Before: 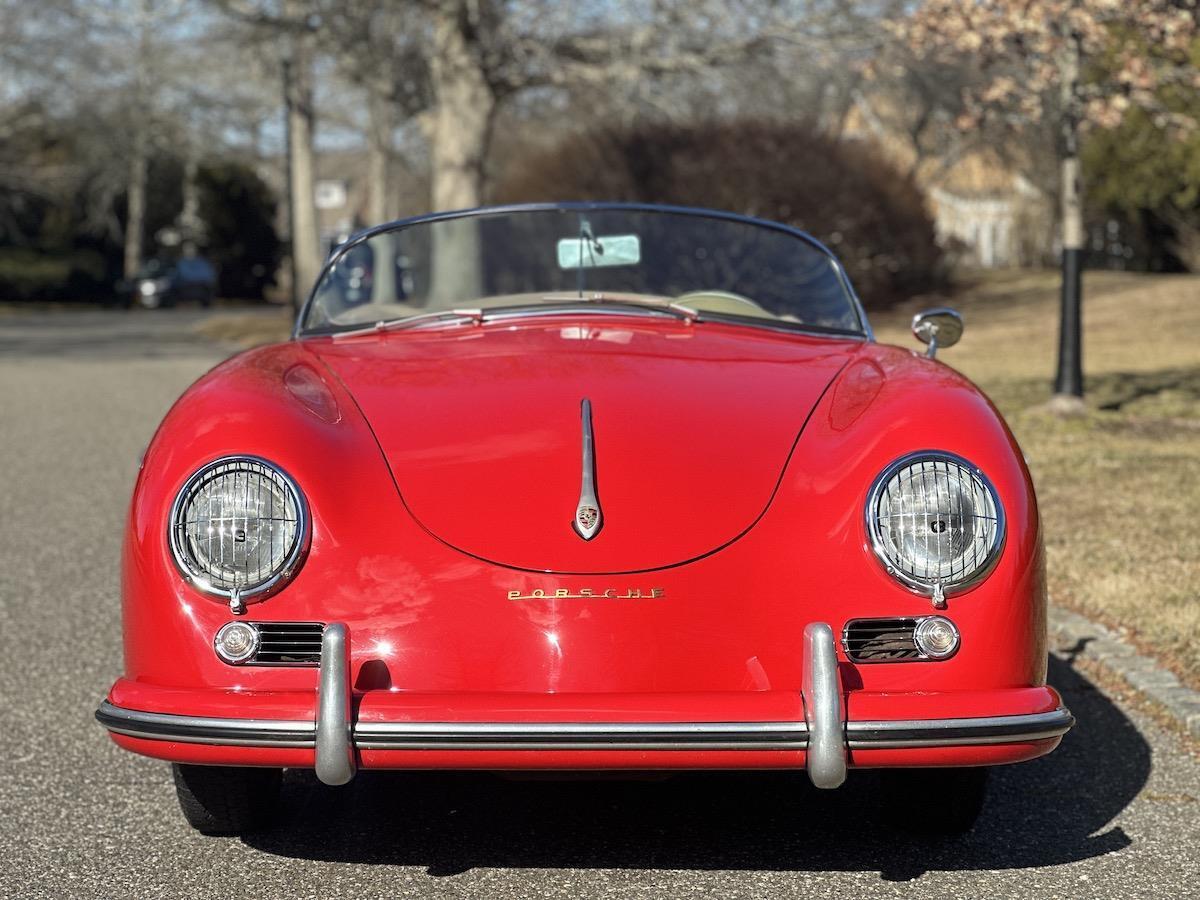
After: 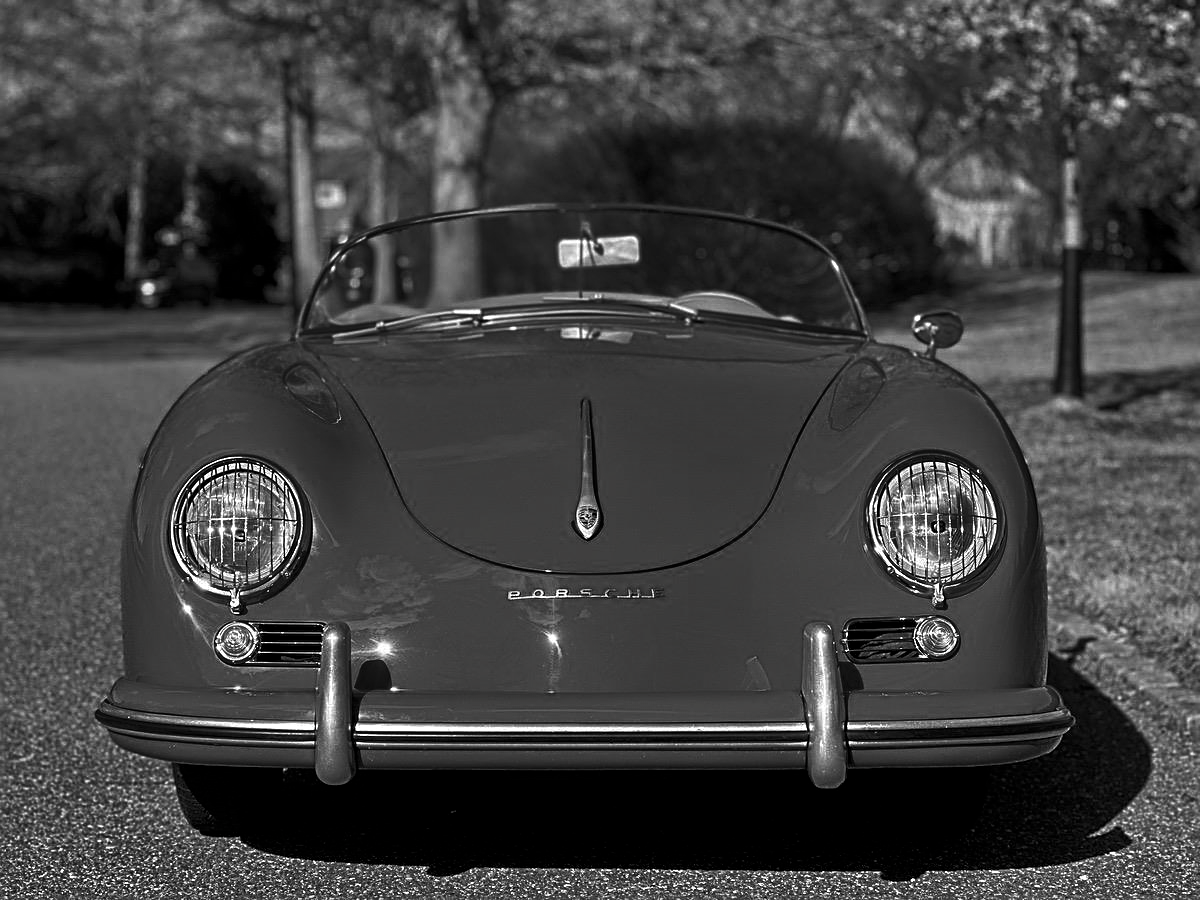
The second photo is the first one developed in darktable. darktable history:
tone equalizer: -7 EV 0.152 EV, -6 EV 0.587 EV, -5 EV 1.15 EV, -4 EV 1.32 EV, -3 EV 1.16 EV, -2 EV 0.6 EV, -1 EV 0.166 EV
contrast brightness saturation: contrast -0.025, brightness -0.571, saturation -0.998
sharpen: on, module defaults
